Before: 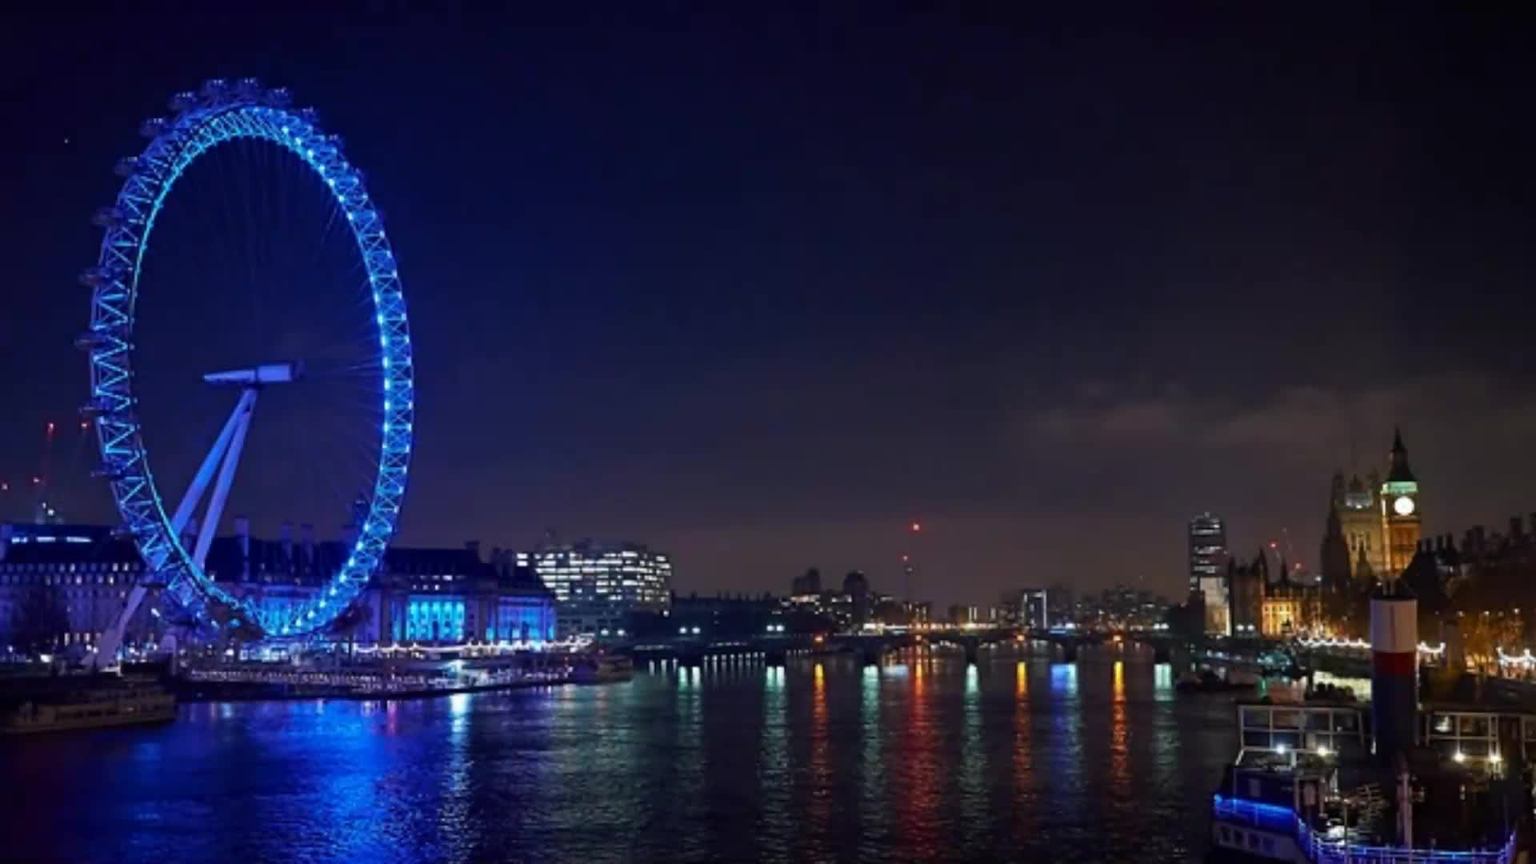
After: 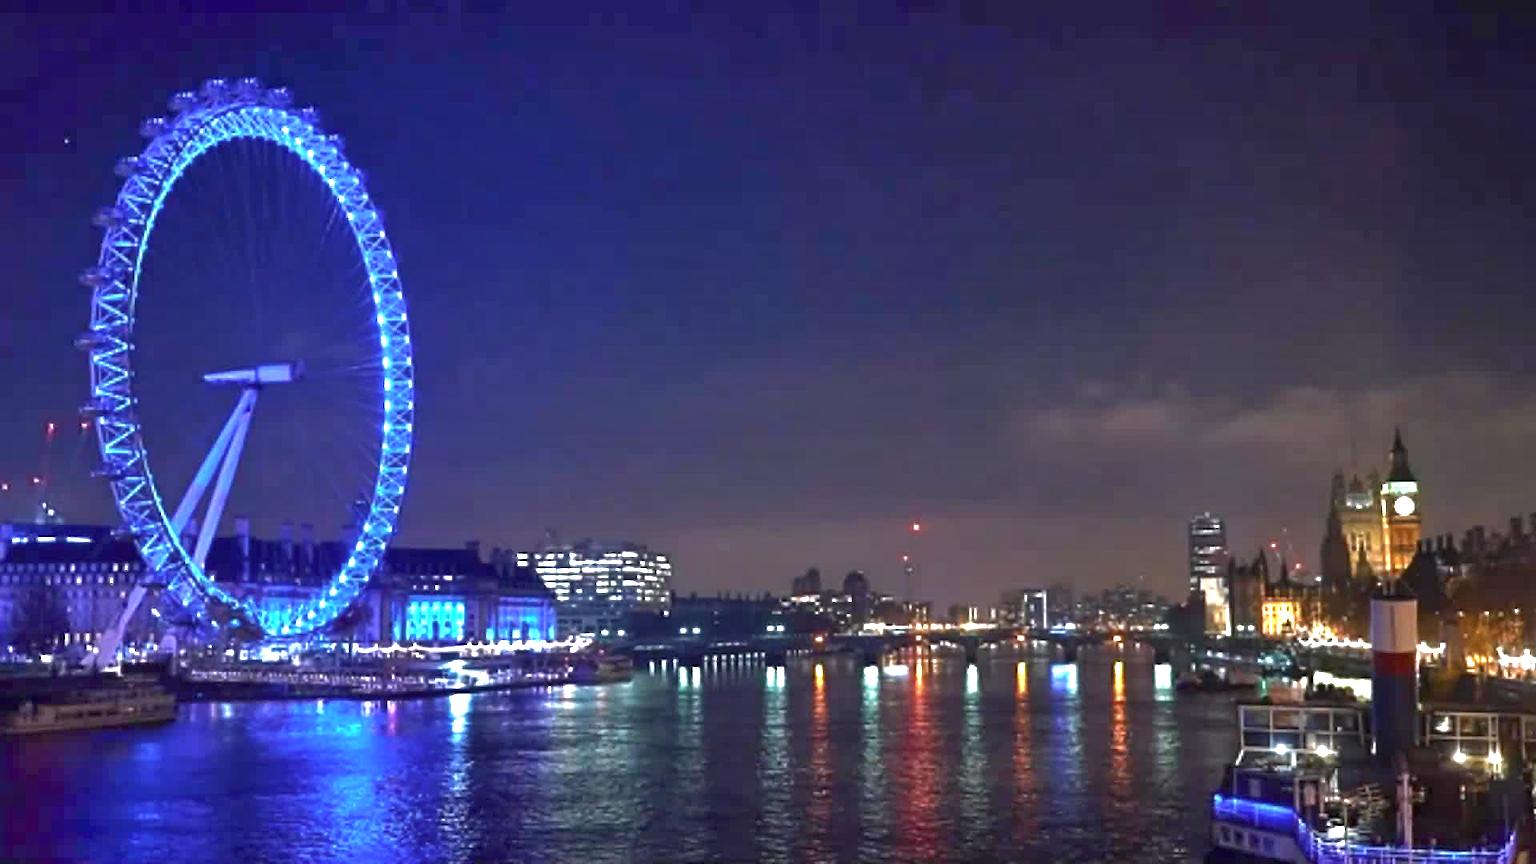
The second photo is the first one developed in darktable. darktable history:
shadows and highlights: shadows 49, highlights -41, soften with gaussian
exposure: black level correction 0, exposure 2.138 EV, compensate exposure bias true, compensate highlight preservation false
tone curve: curves: ch0 [(0, 0) (0.91, 0.76) (0.997, 0.913)], color space Lab, linked channels, preserve colors none
